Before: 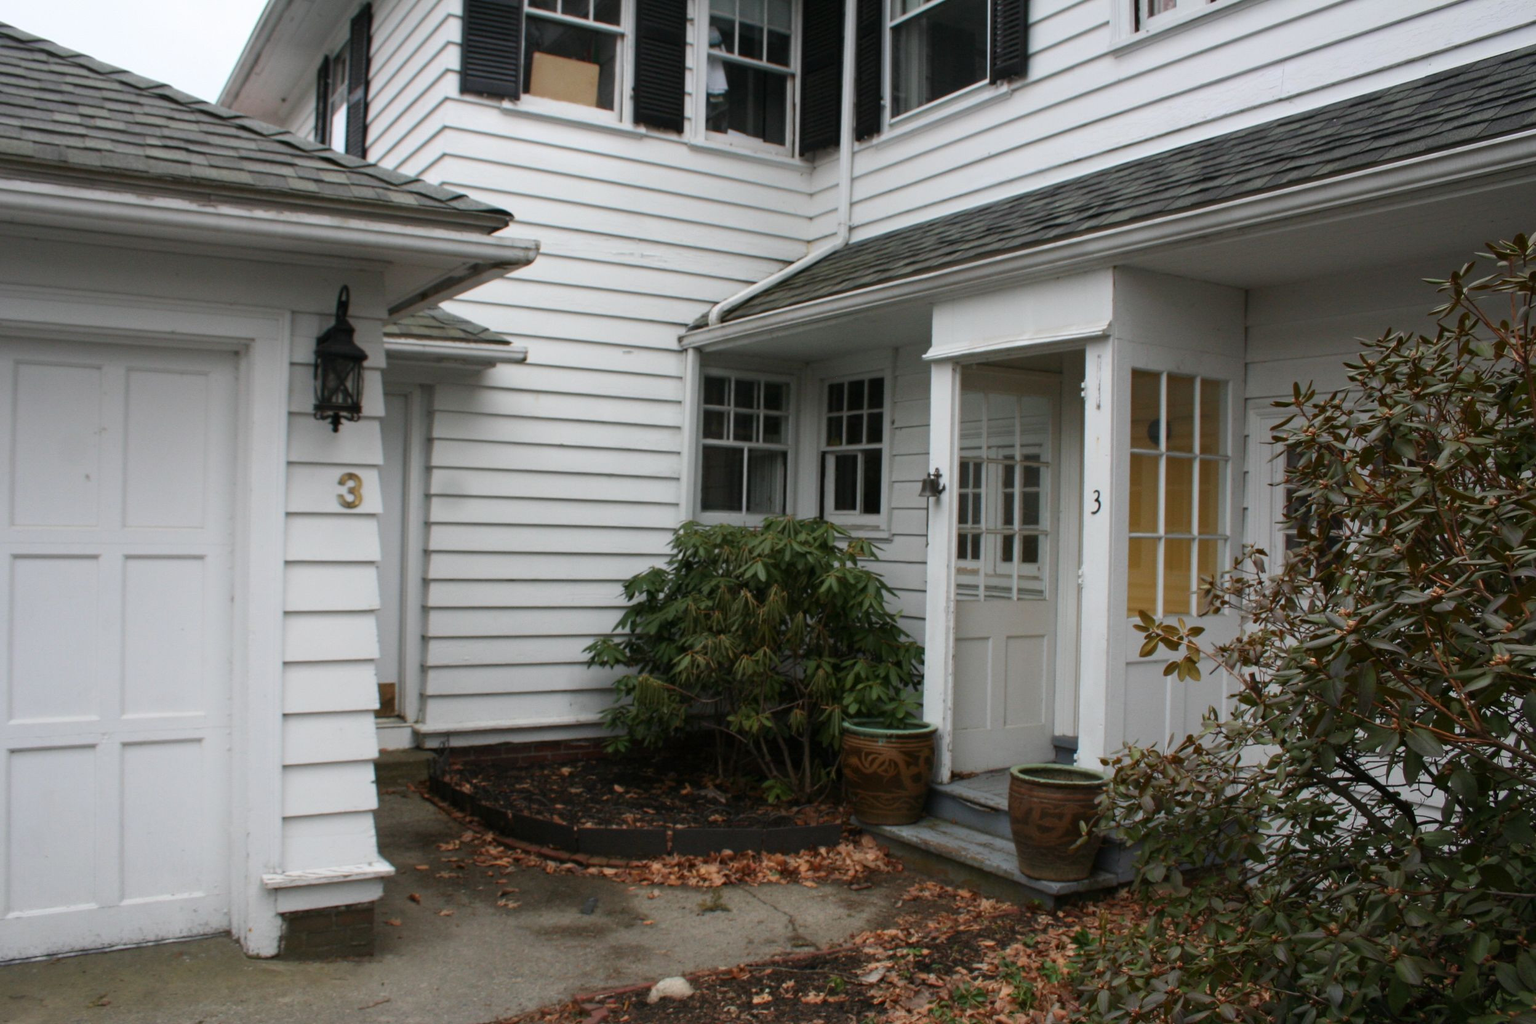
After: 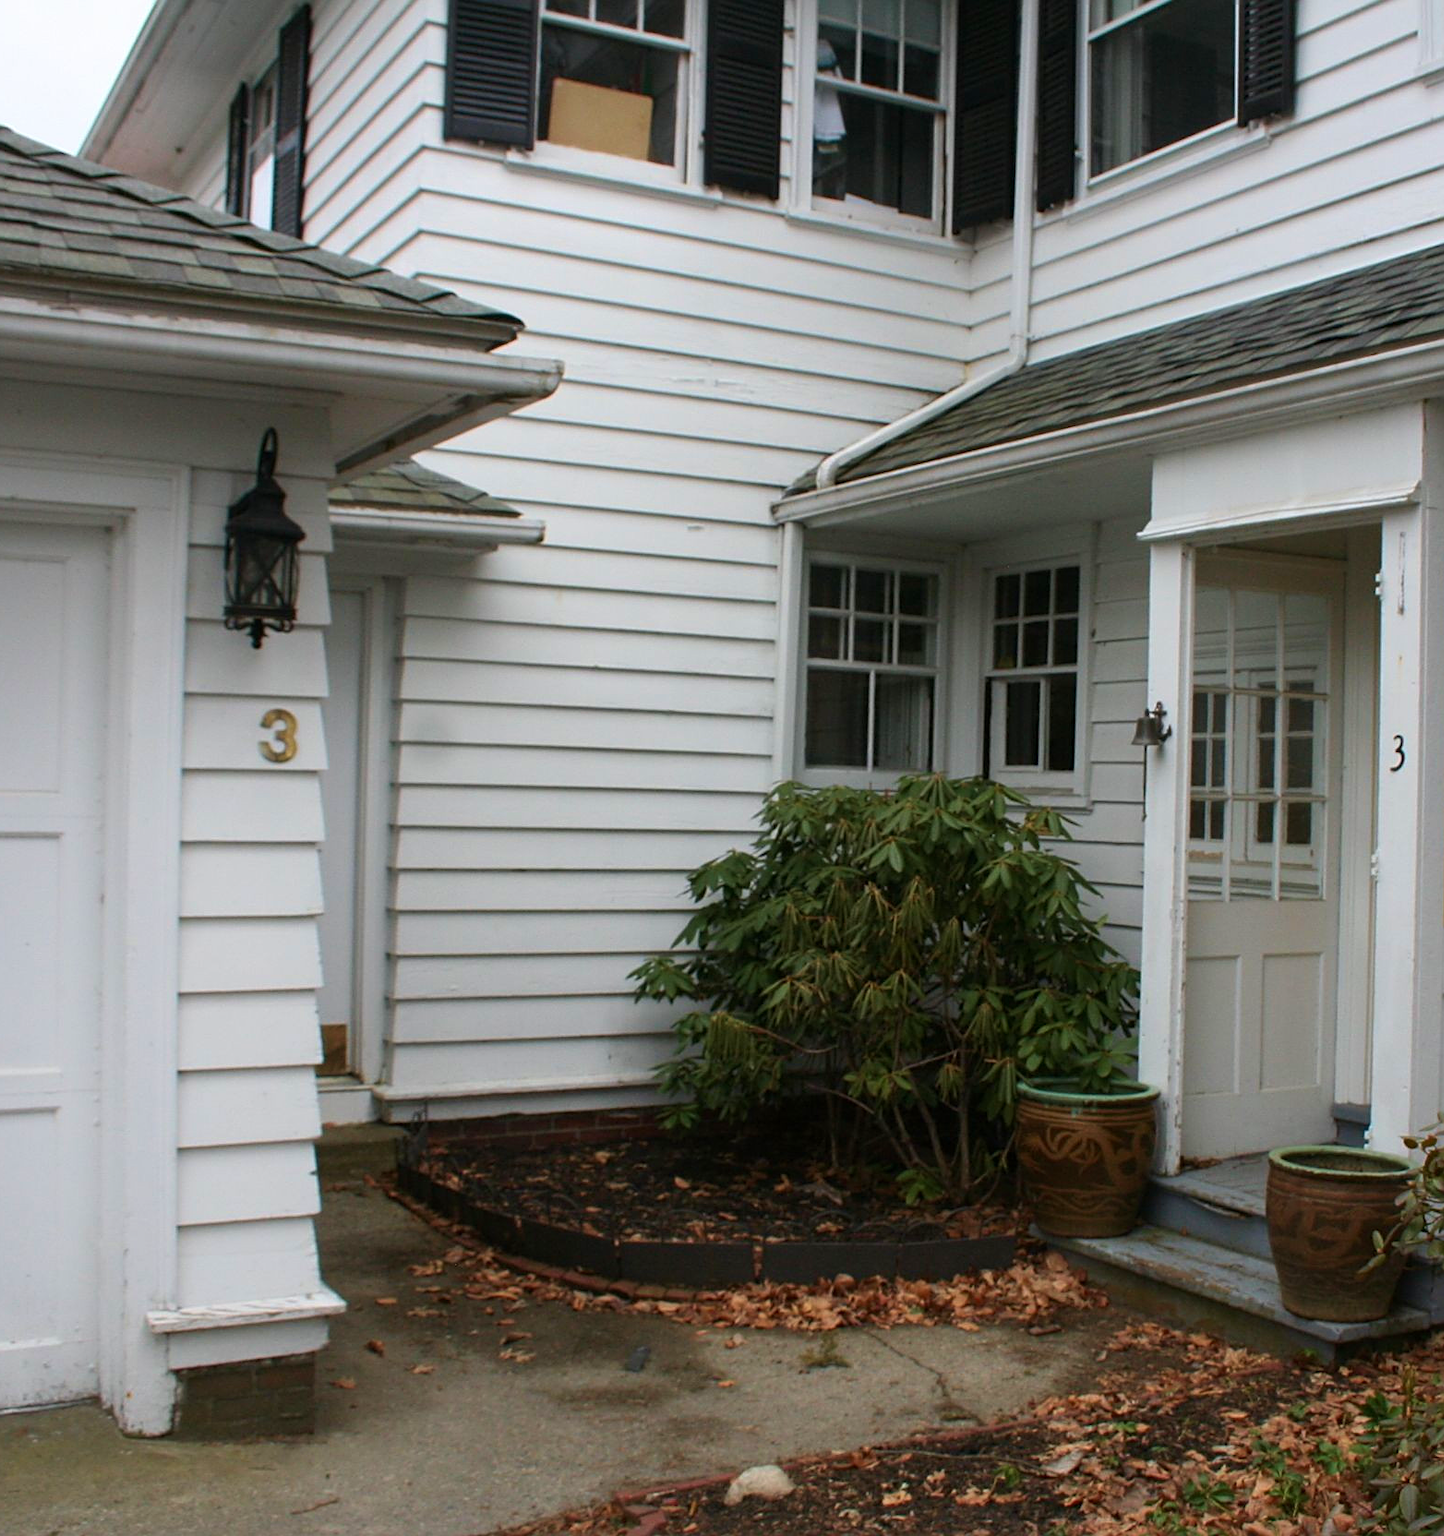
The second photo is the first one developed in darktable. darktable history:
velvia: on, module defaults
crop: left 10.721%, right 26.551%
contrast brightness saturation: saturation 0.097
sharpen: on, module defaults
